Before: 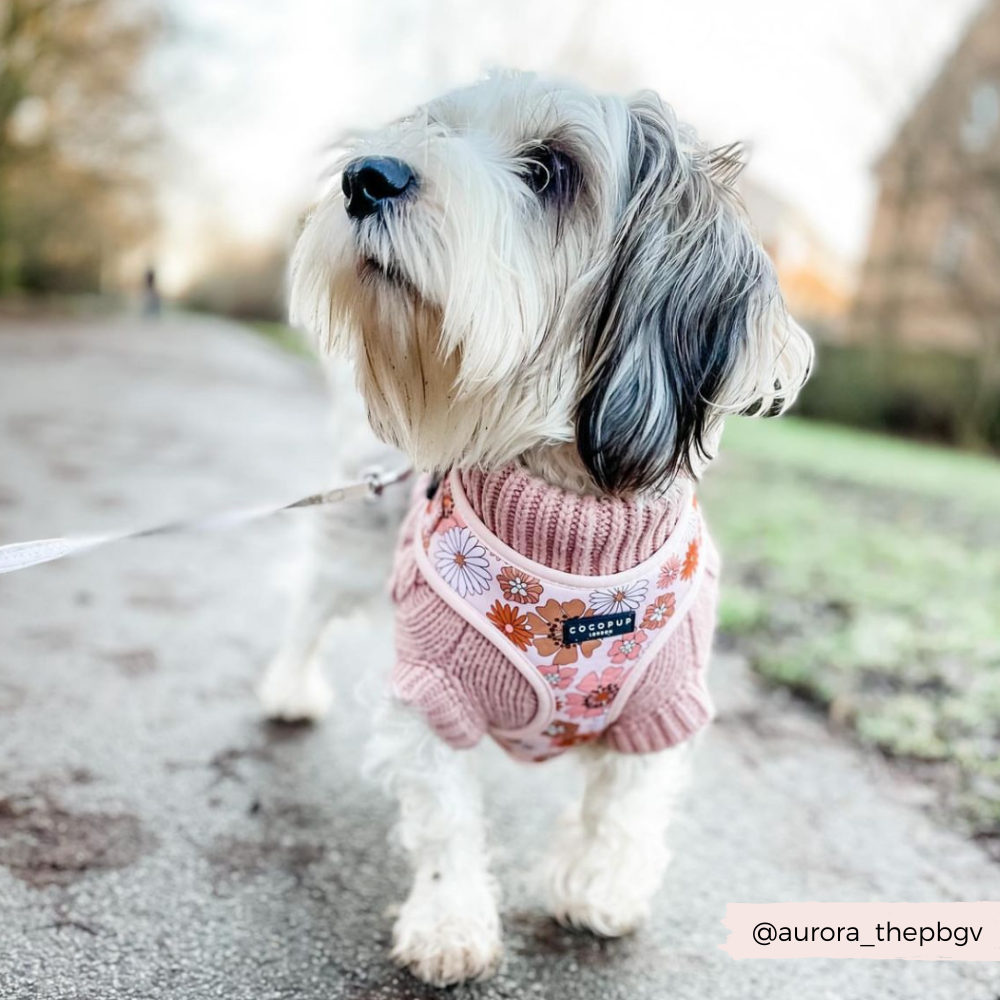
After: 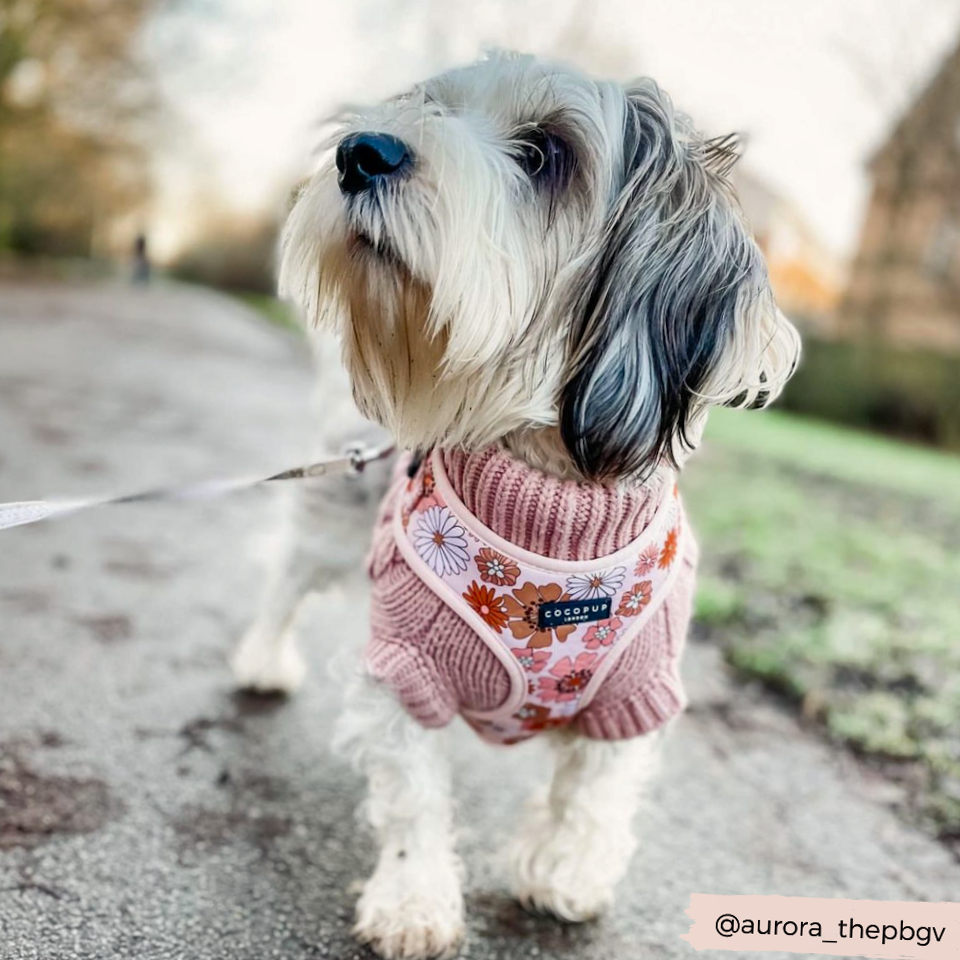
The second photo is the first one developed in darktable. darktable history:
crop and rotate: angle -2.38°
shadows and highlights: shadows 43.71, white point adjustment -1.46, soften with gaussian
color balance: contrast fulcrum 17.78%
color correction: highlights a* 0.816, highlights b* 2.78, saturation 1.1
